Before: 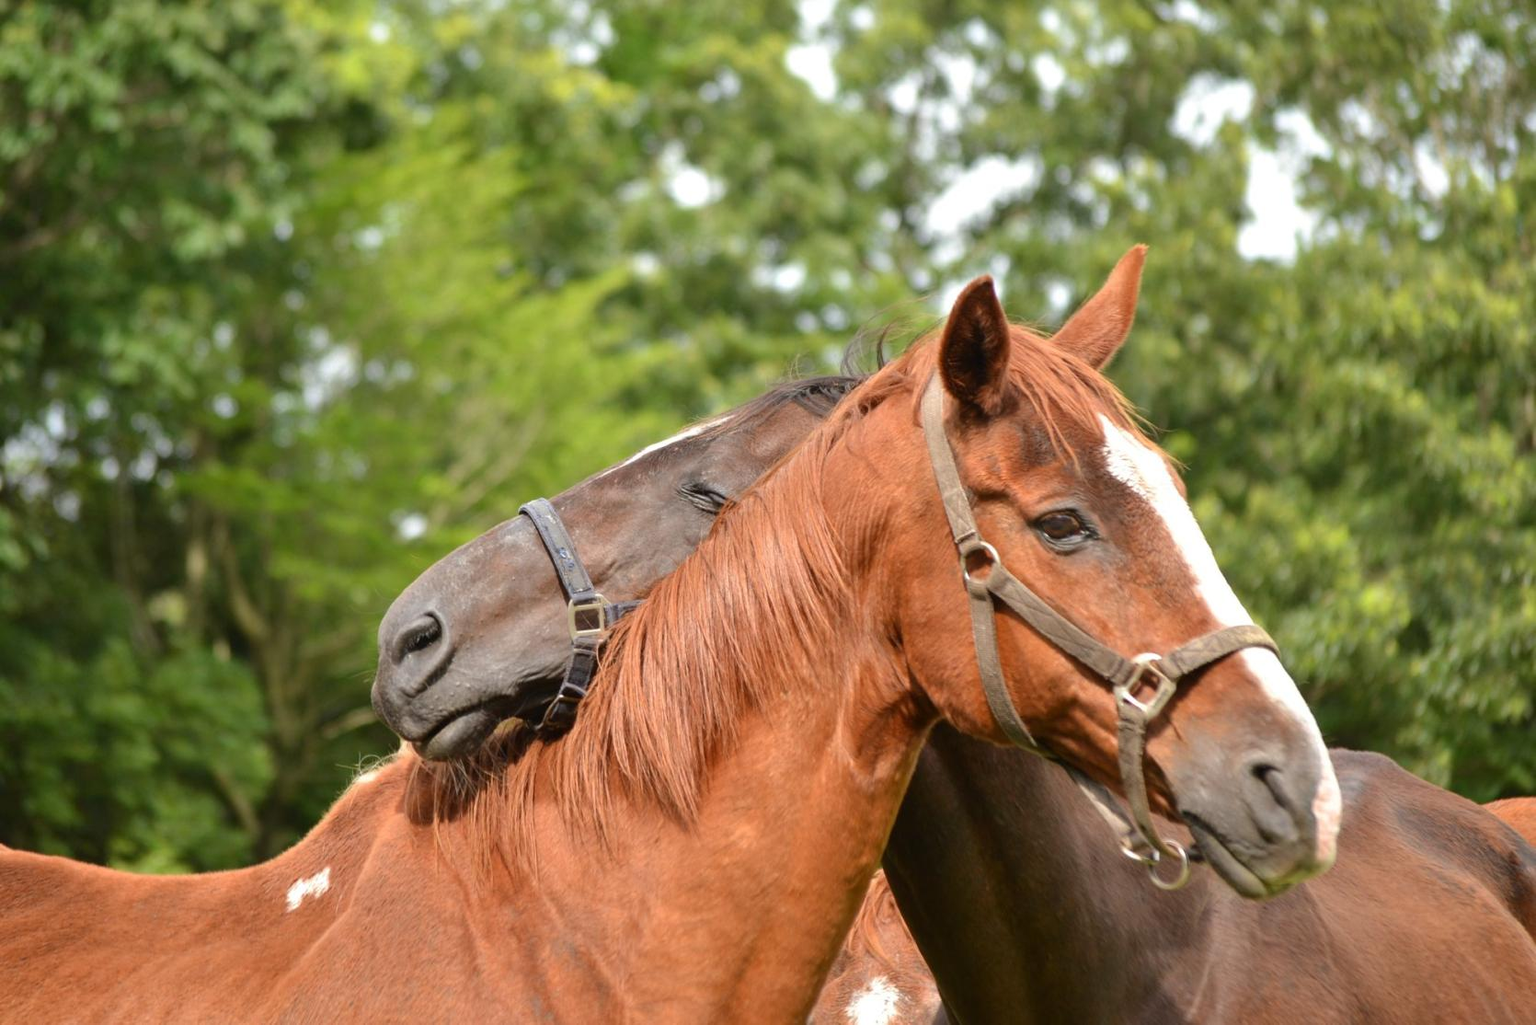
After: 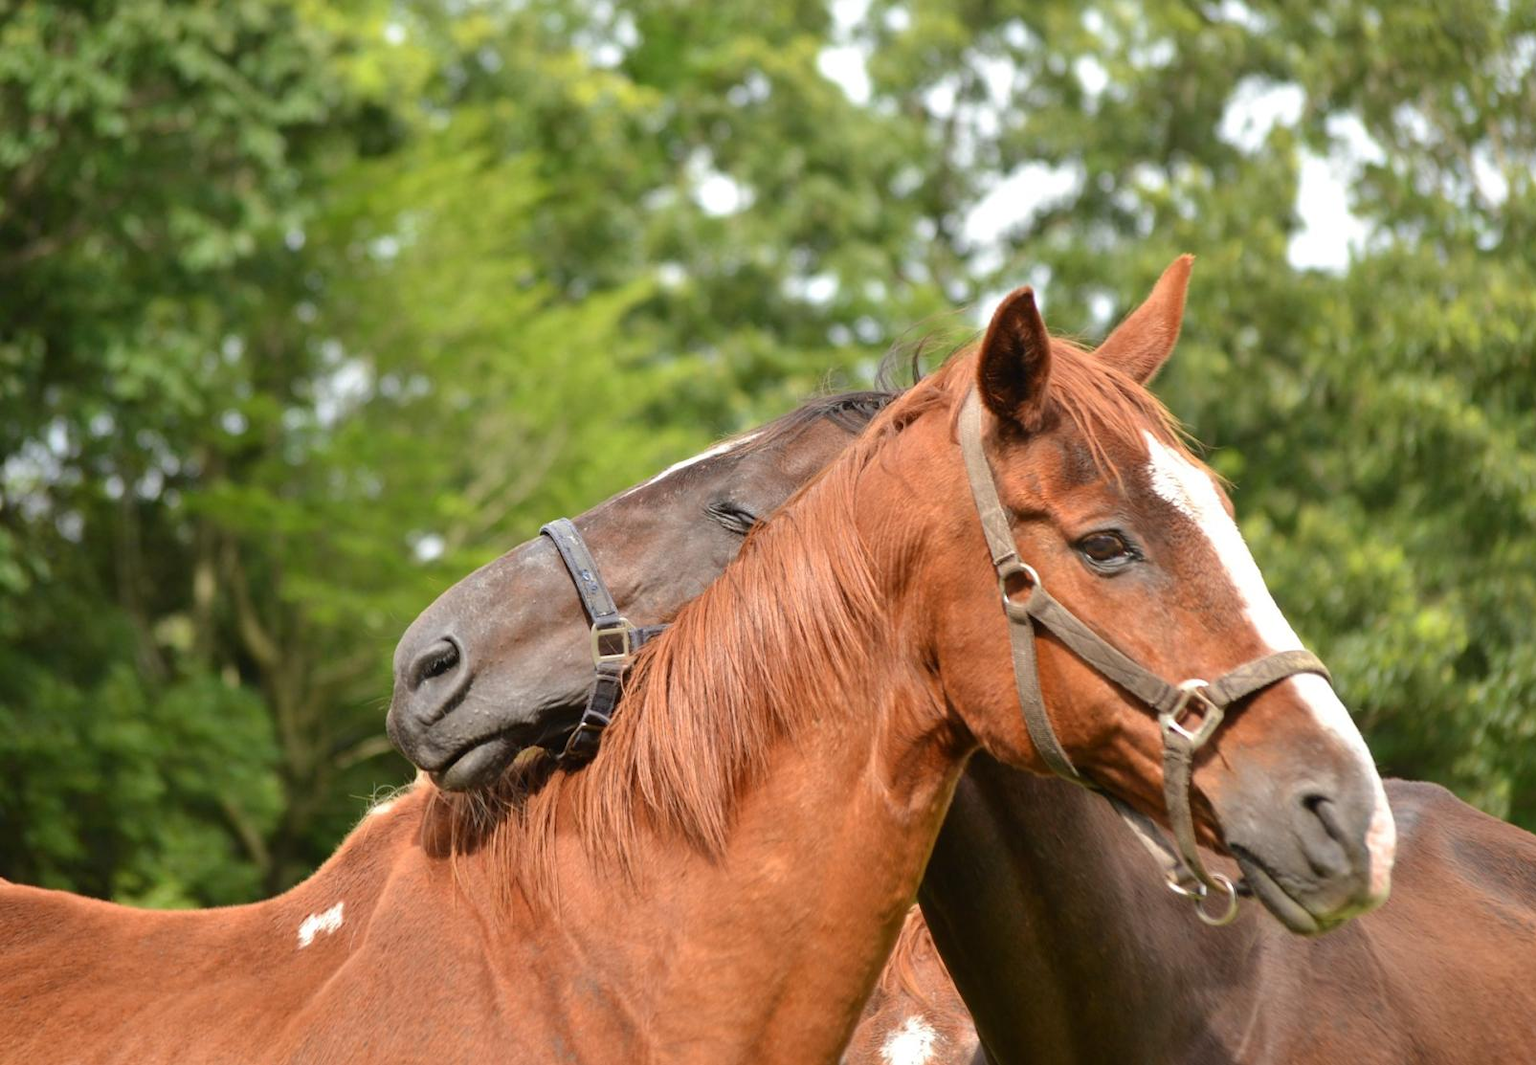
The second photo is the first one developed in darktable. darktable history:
crop: right 3.864%, bottom 0.05%
